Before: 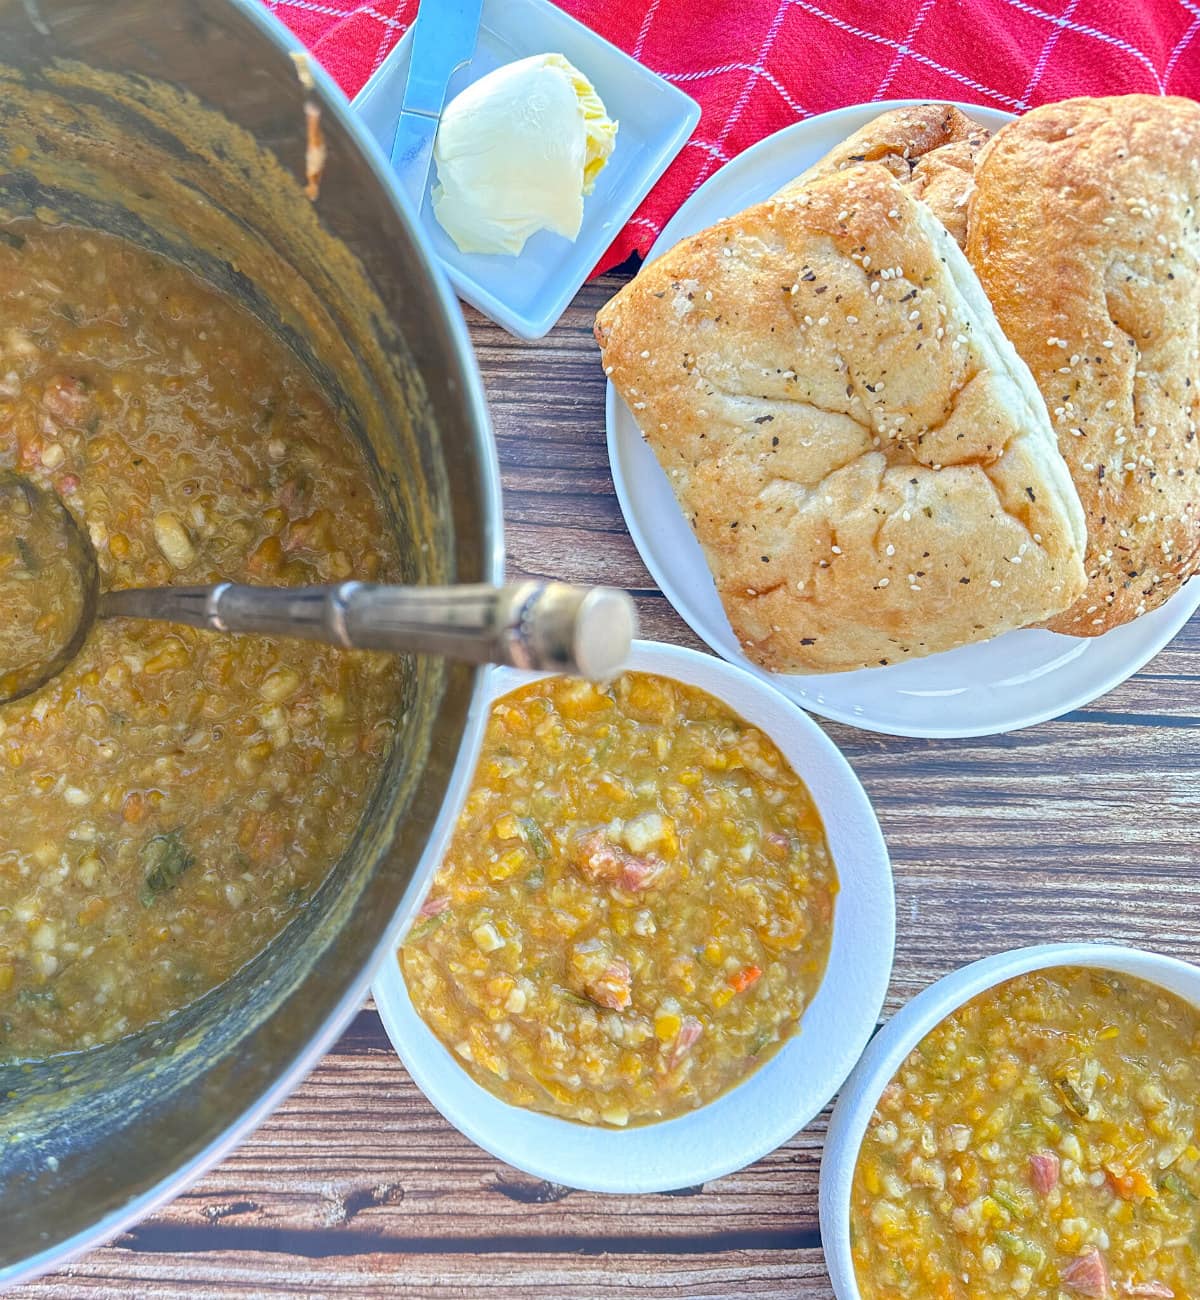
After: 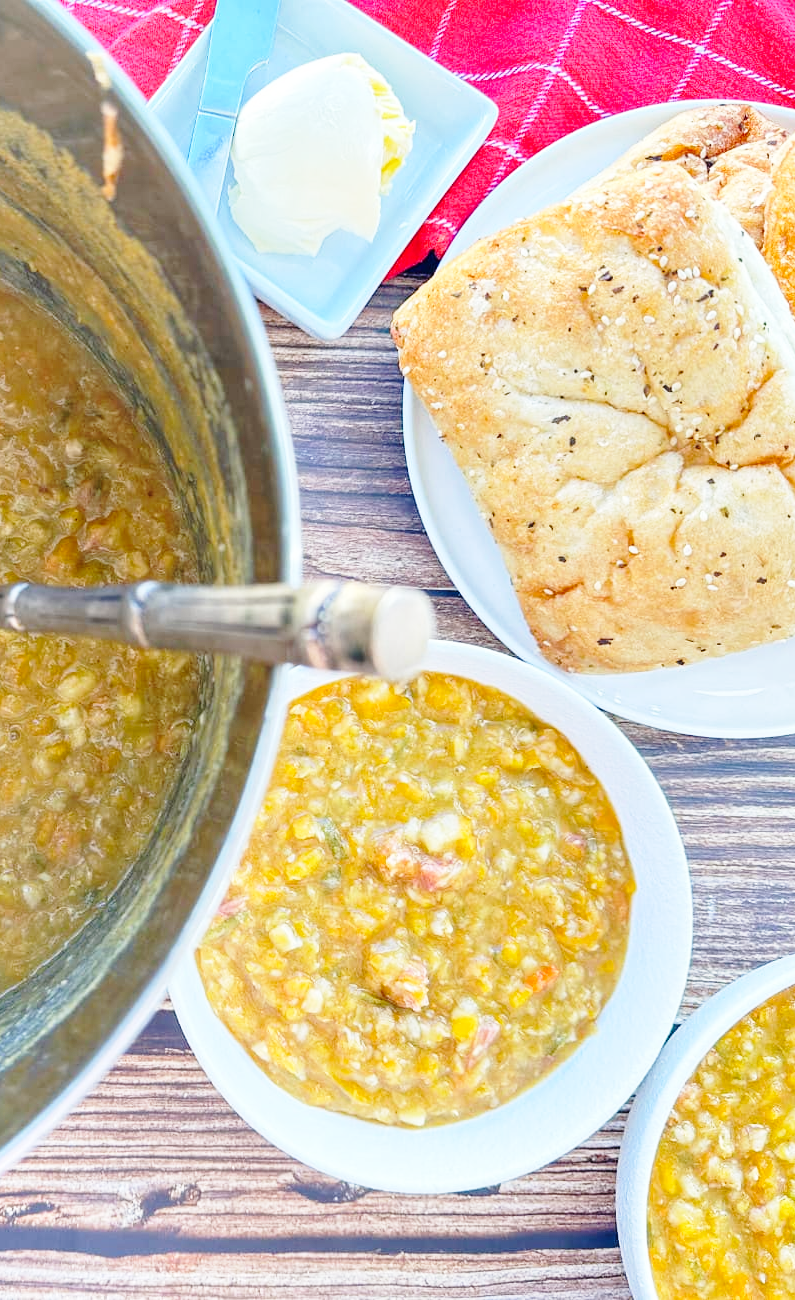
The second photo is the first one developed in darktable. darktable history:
base curve: curves: ch0 [(0, 0) (0.028, 0.03) (0.121, 0.232) (0.46, 0.748) (0.859, 0.968) (1, 1)], preserve colors none
crop: left 16.979%, right 16.751%
